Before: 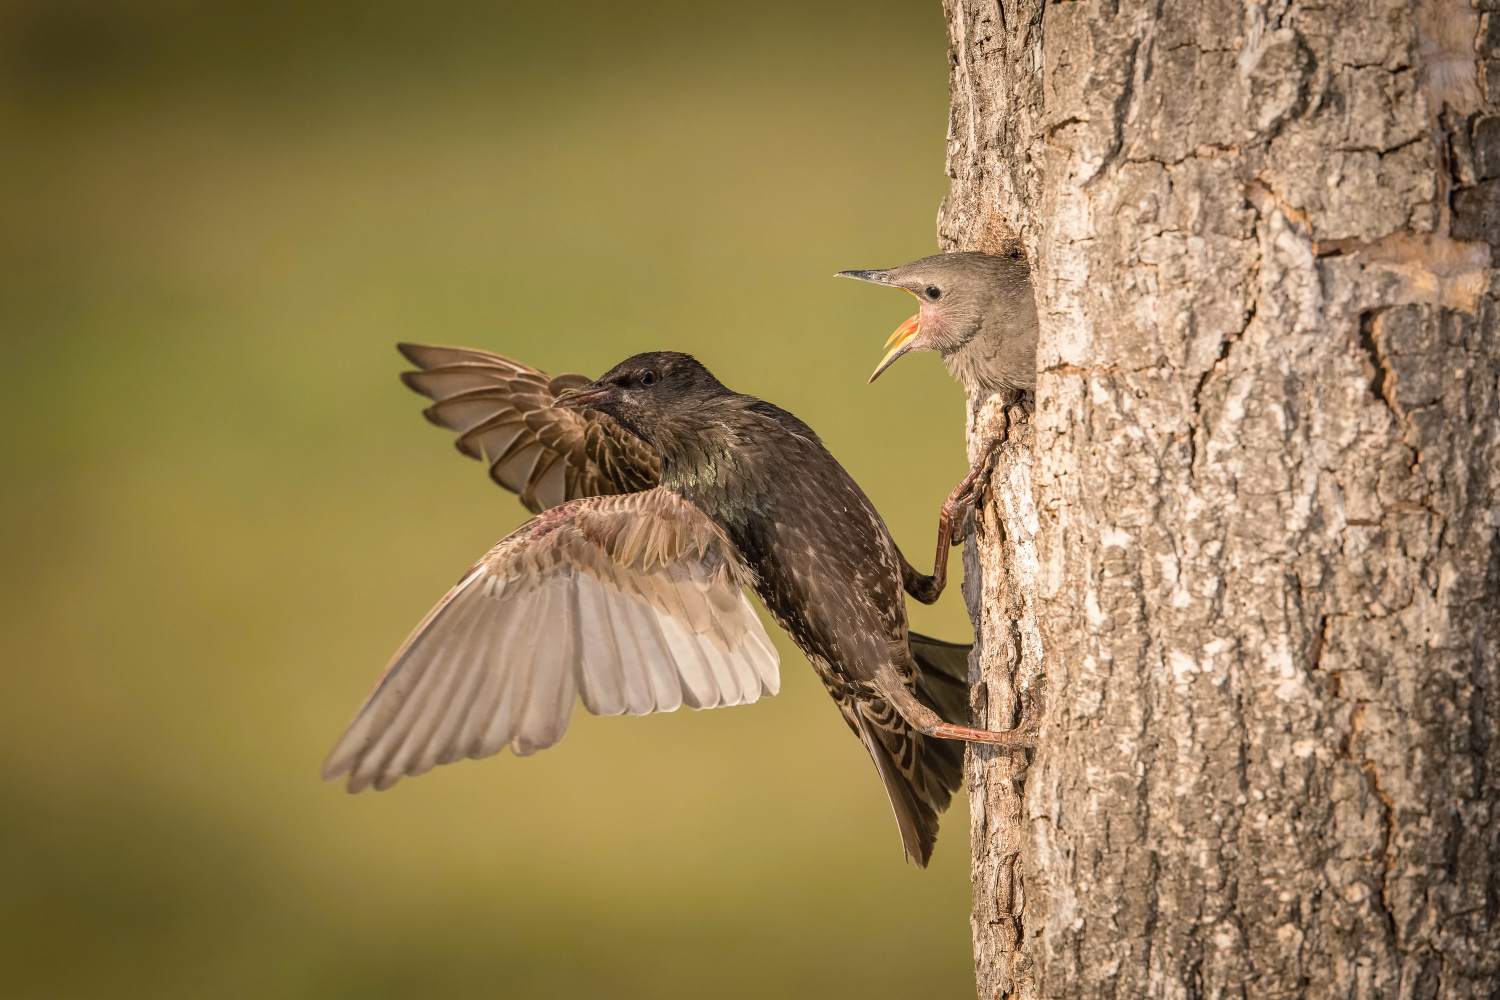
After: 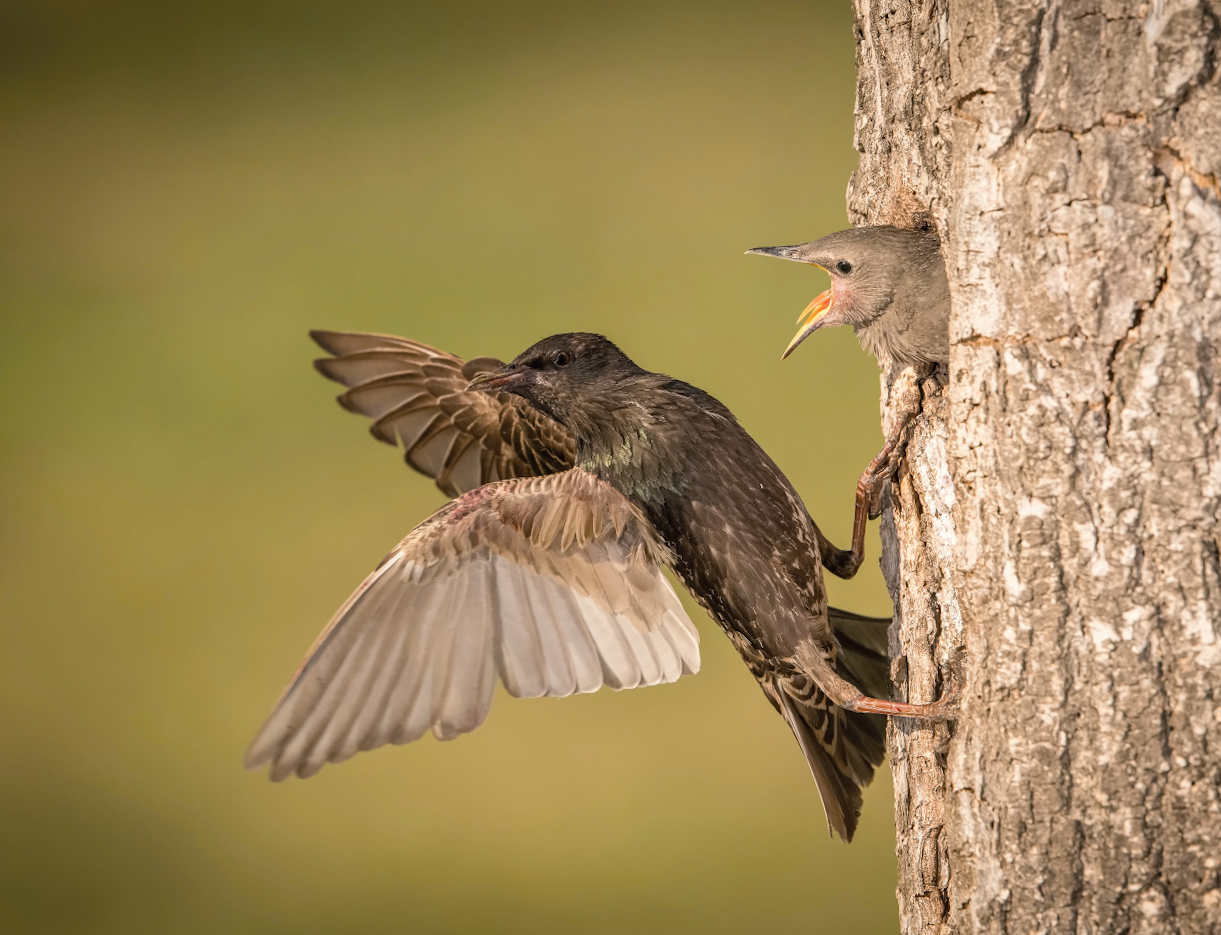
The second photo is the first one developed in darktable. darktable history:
crop and rotate: angle 1.35°, left 4.072%, top 0.464%, right 11.645%, bottom 2.66%
